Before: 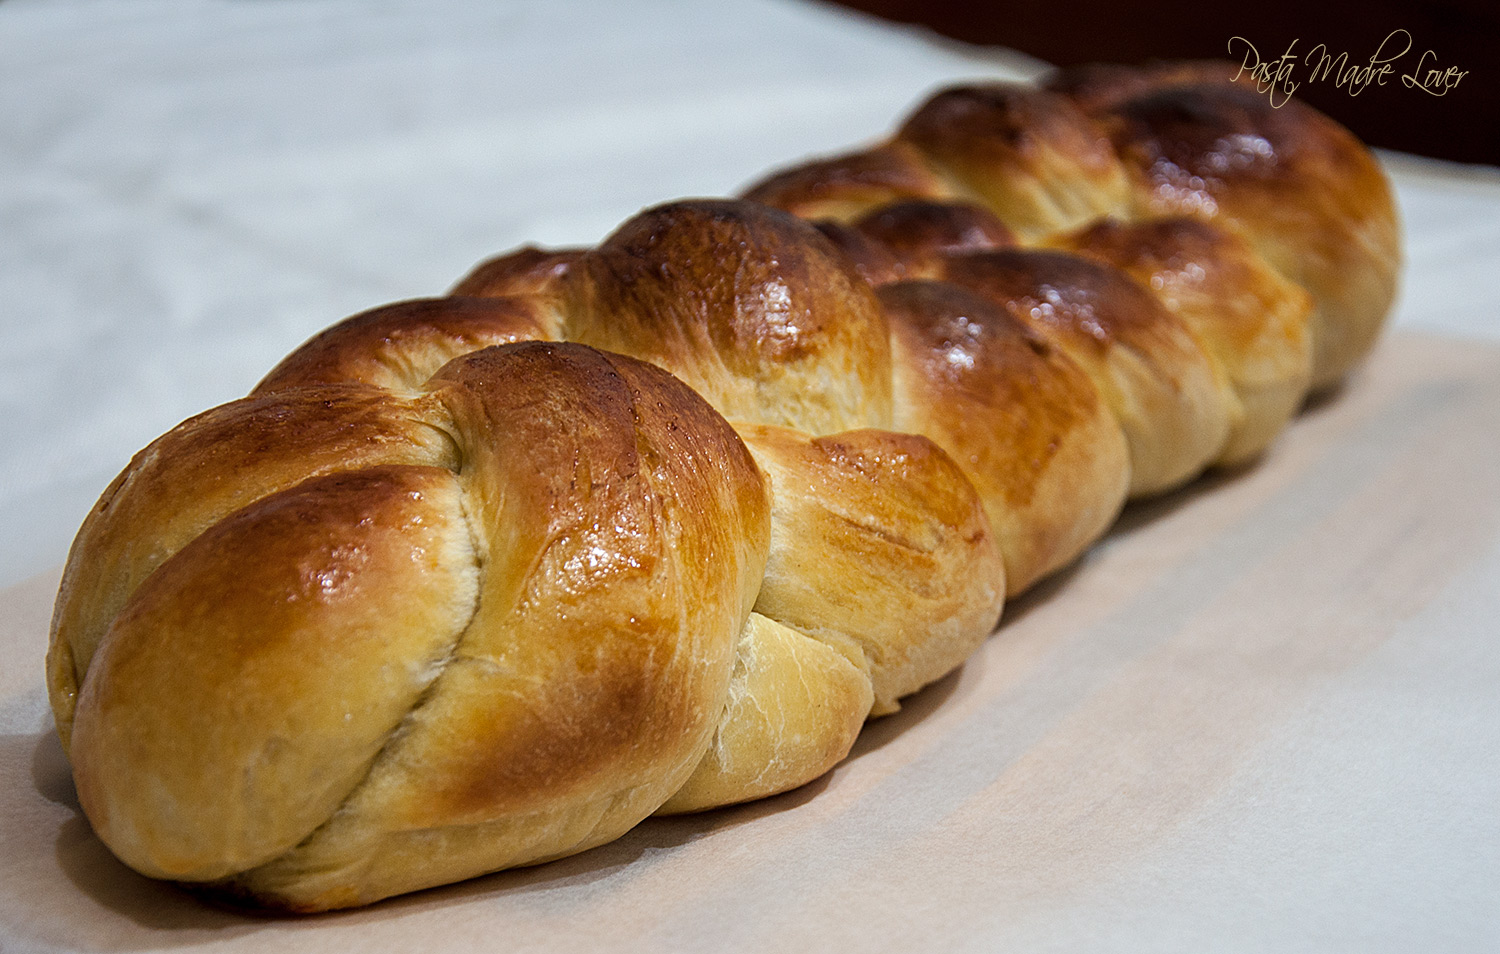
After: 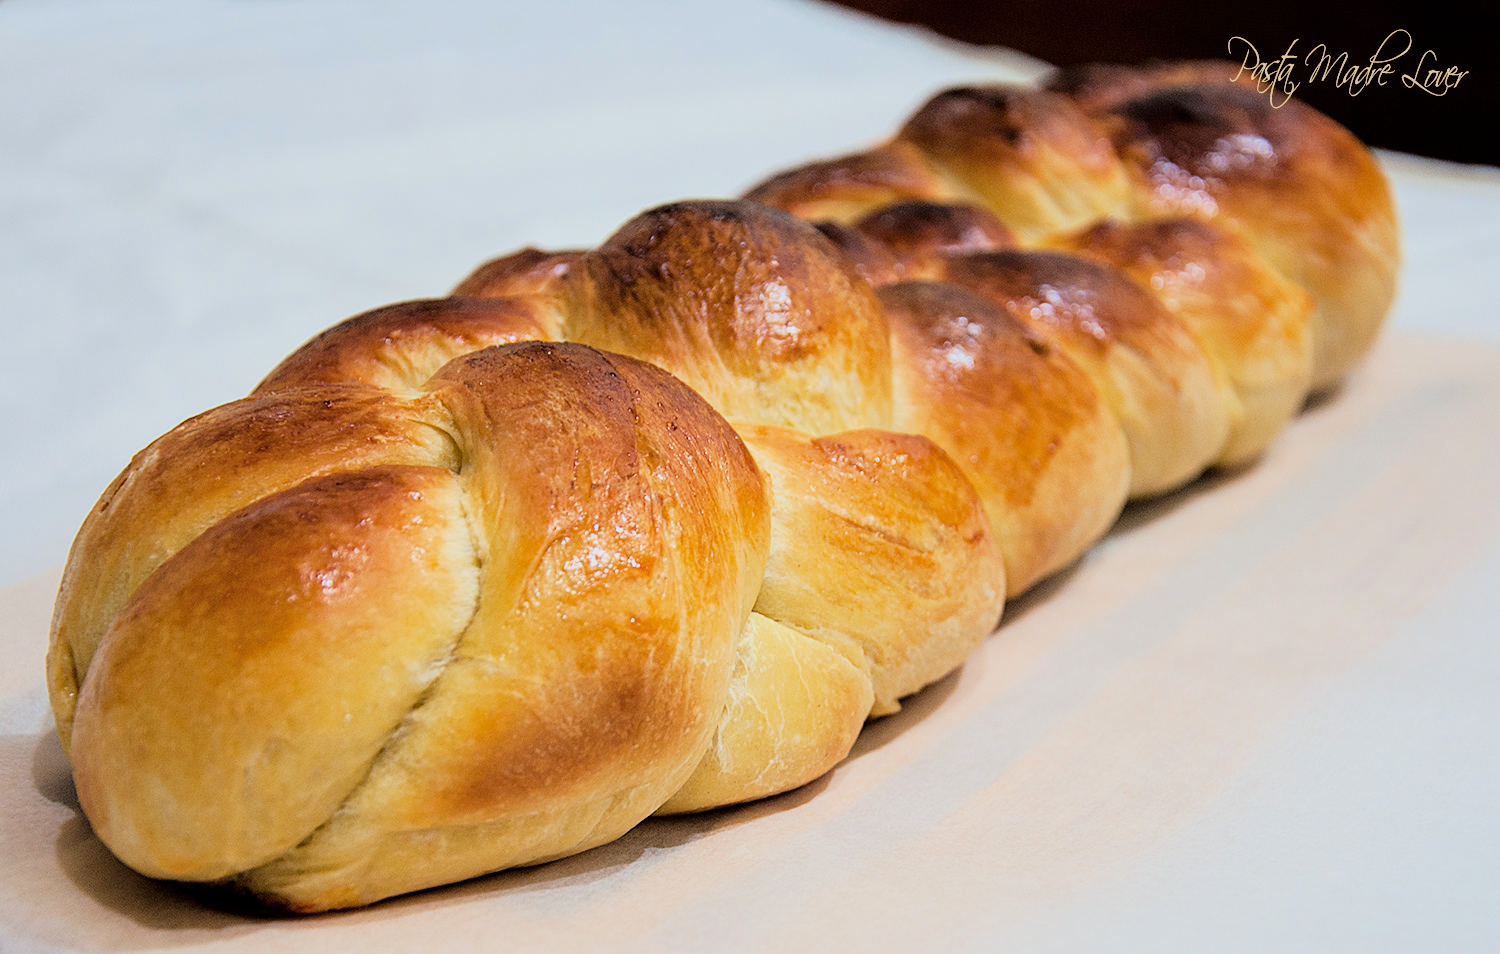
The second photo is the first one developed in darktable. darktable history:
exposure: black level correction 0, exposure 1.3 EV, compensate exposure bias true, compensate highlight preservation false
filmic rgb: black relative exposure -6.15 EV, white relative exposure 6.96 EV, hardness 2.23, color science v6 (2022)
